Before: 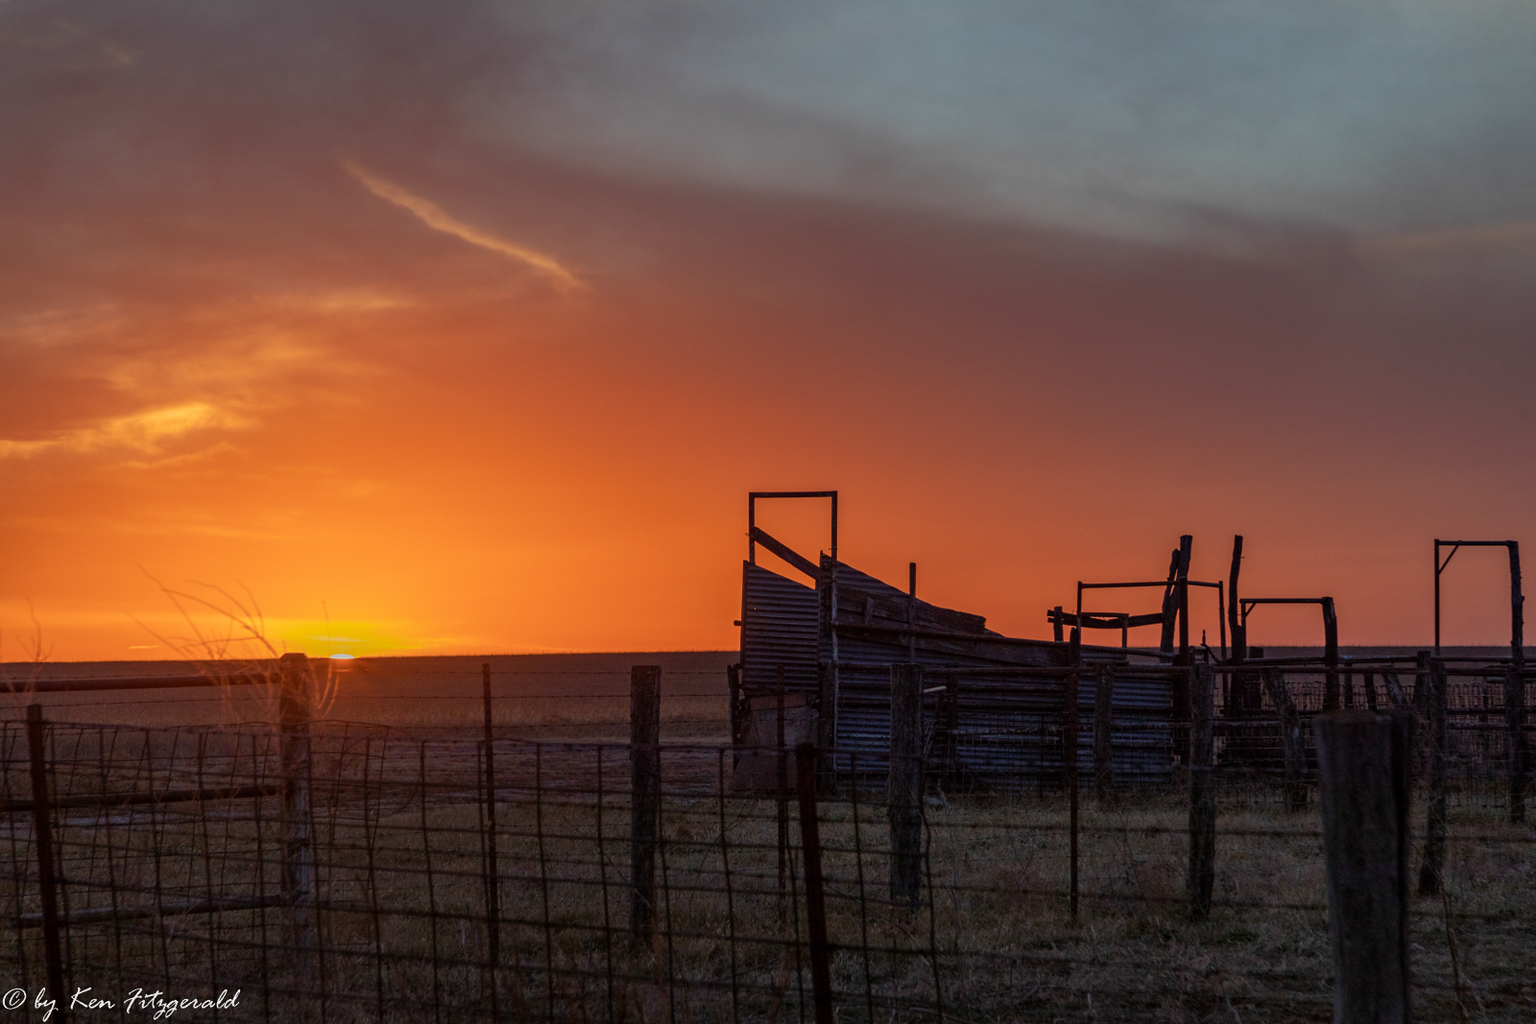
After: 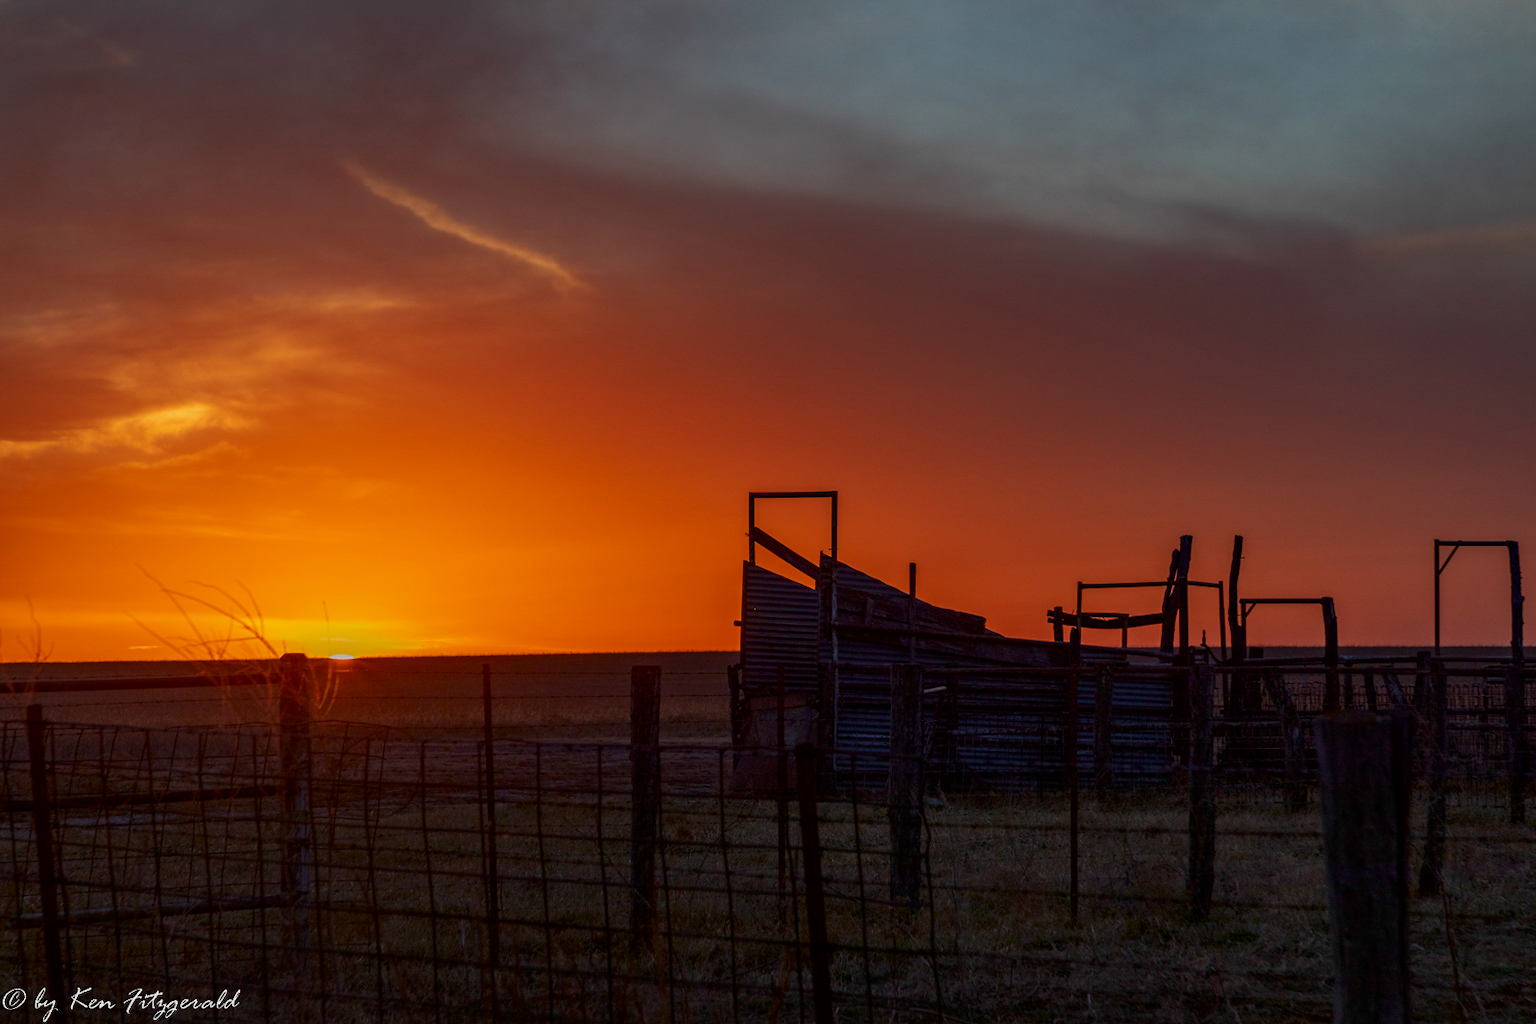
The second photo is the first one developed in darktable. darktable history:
rotate and perspective: automatic cropping original format, crop left 0, crop top 0
contrast brightness saturation: contrast 0.07, brightness -0.14, saturation 0.11
